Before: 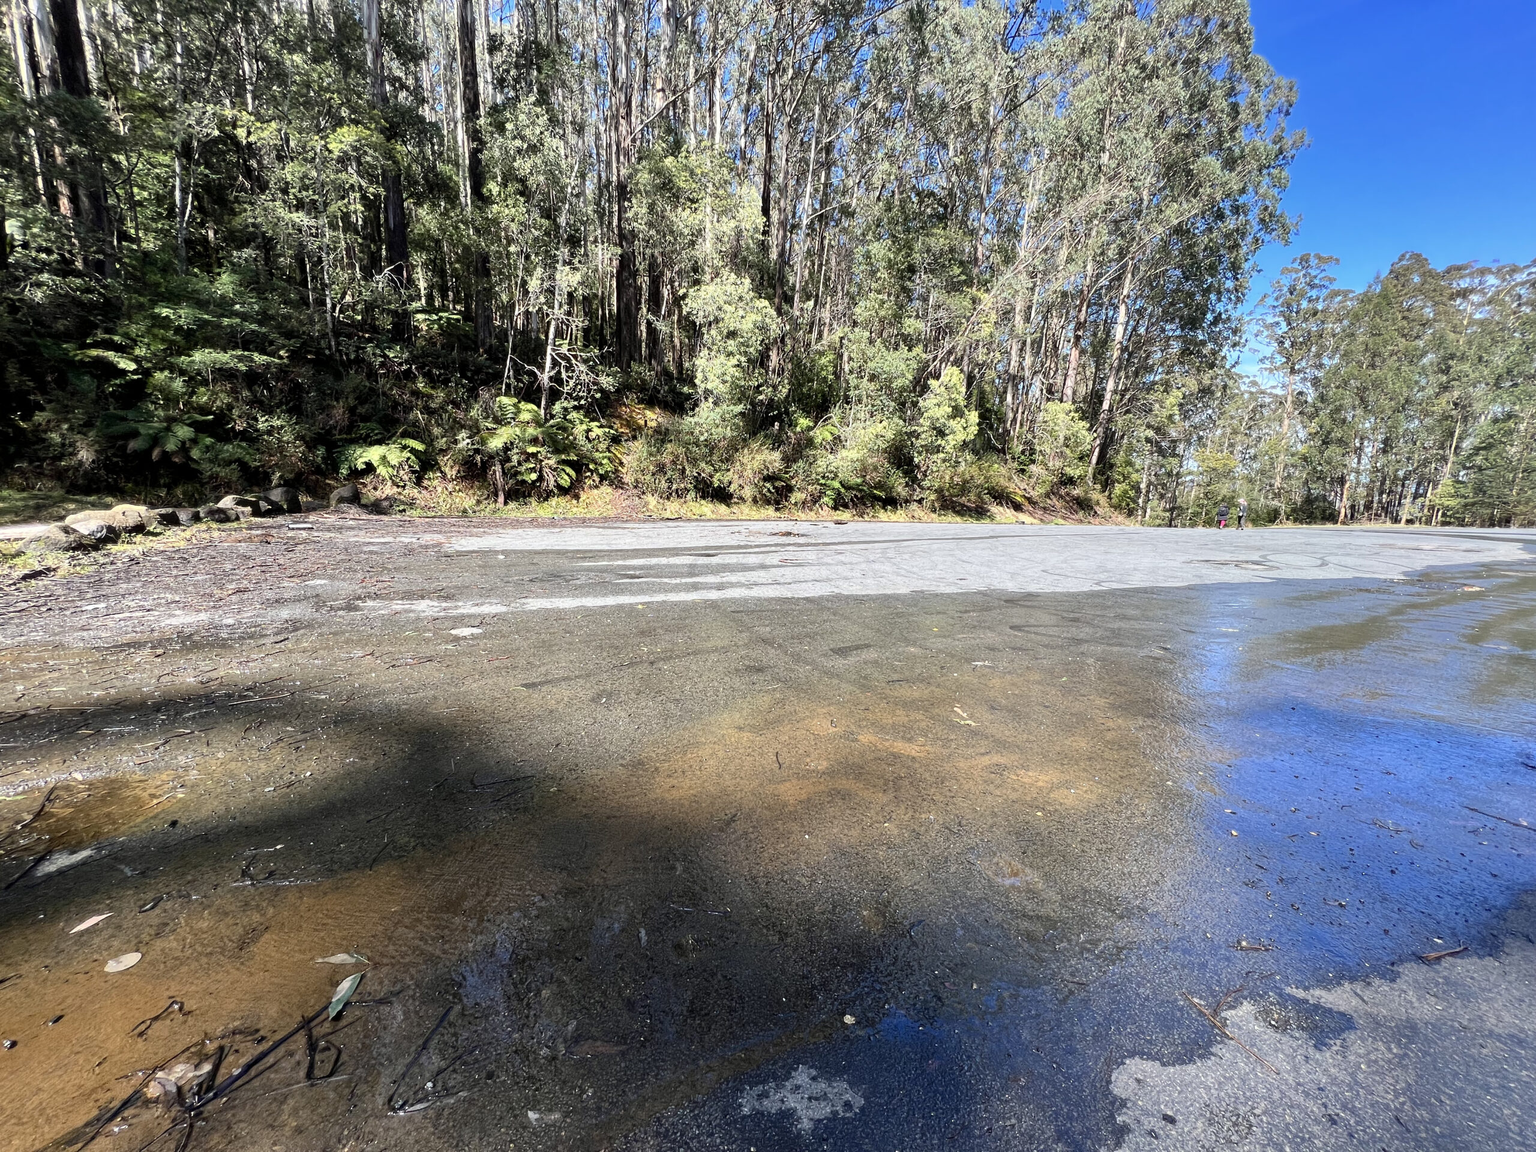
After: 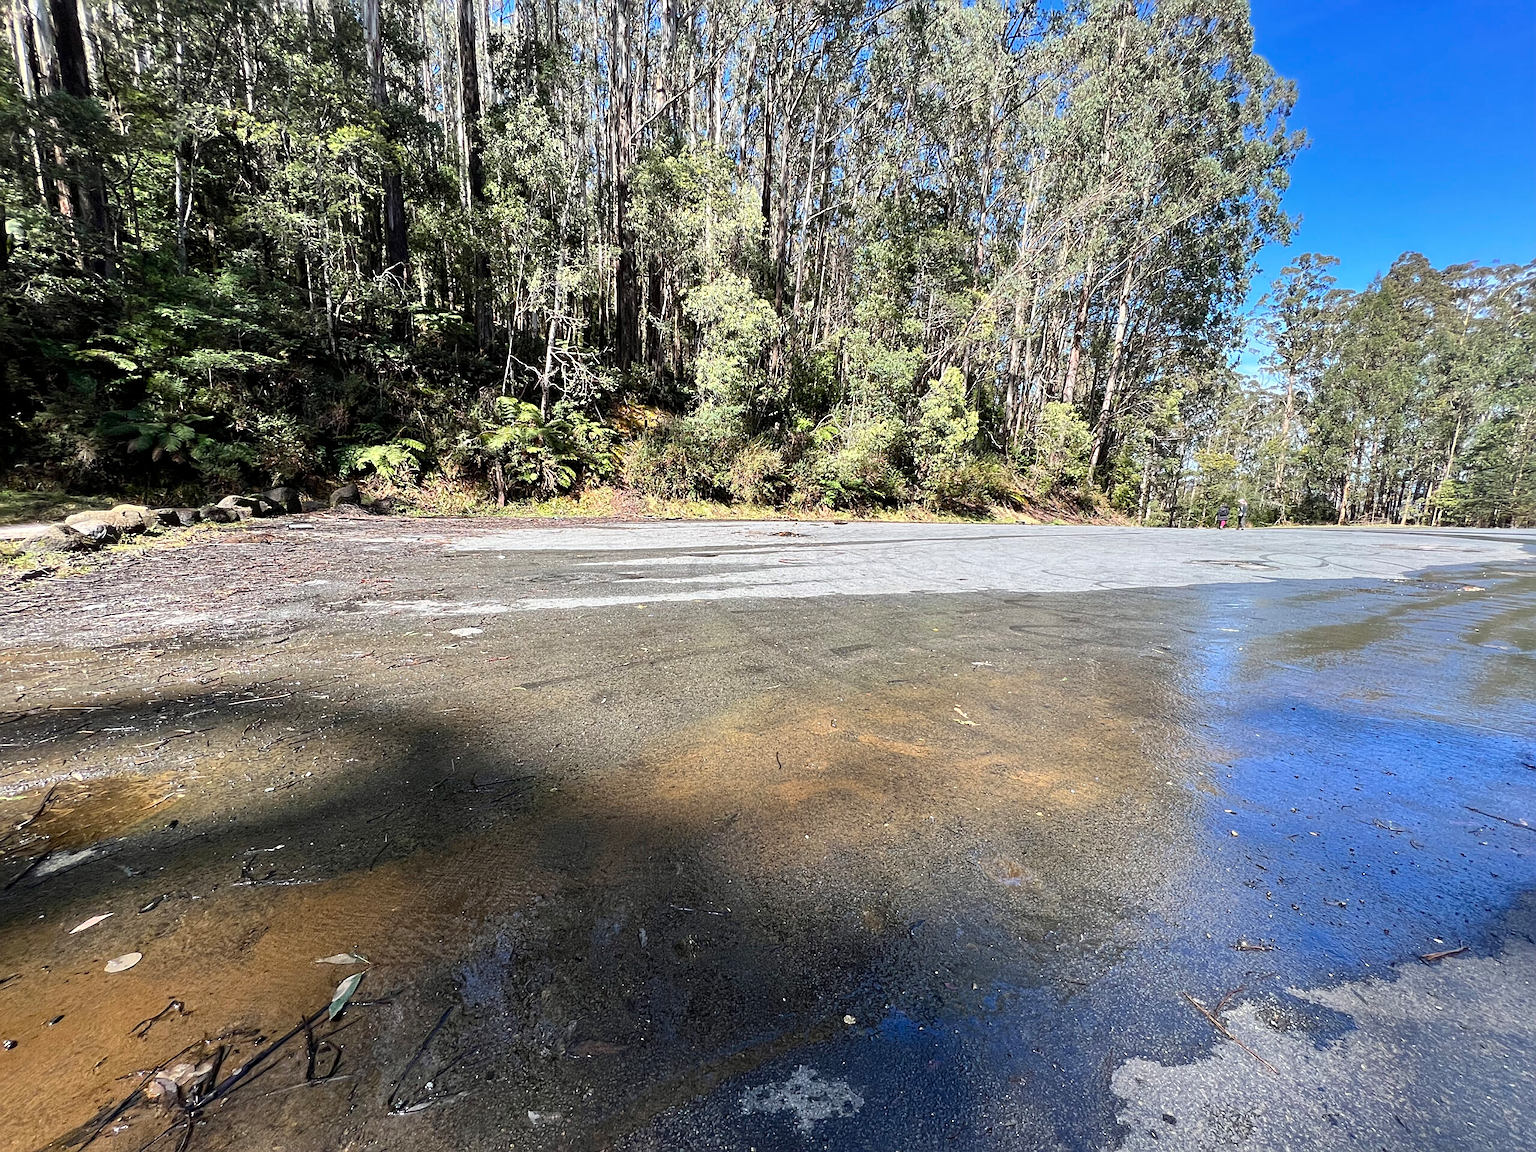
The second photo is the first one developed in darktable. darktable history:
sharpen: amount 0.471
